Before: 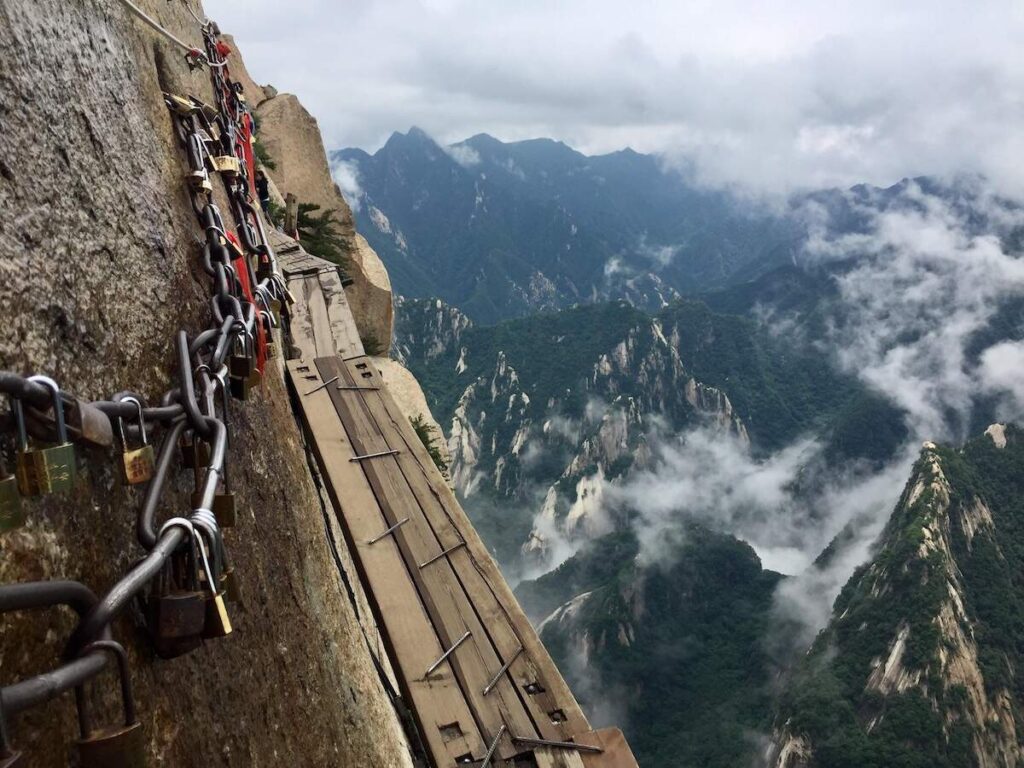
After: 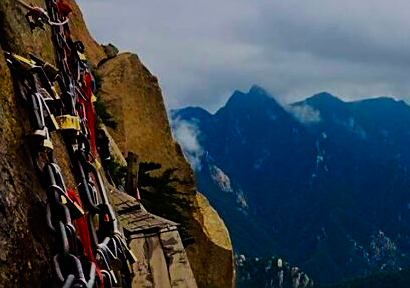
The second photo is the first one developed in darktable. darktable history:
crop: left 15.584%, top 5.464%, right 44.34%, bottom 56.685%
sharpen: on, module defaults
base curve: curves: ch0 [(0, 0) (0.007, 0.004) (0.027, 0.03) (0.046, 0.07) (0.207, 0.54) (0.442, 0.872) (0.673, 0.972) (1, 1)], preserve colors none
exposure: exposure -2.362 EV, compensate exposure bias true, compensate highlight preservation false
color balance rgb: highlights gain › chroma 2.143%, highlights gain › hue 74.63°, linear chroma grading › global chroma 41.679%, perceptual saturation grading › global saturation 24.929%, global vibrance 35.698%, contrast 10.434%
